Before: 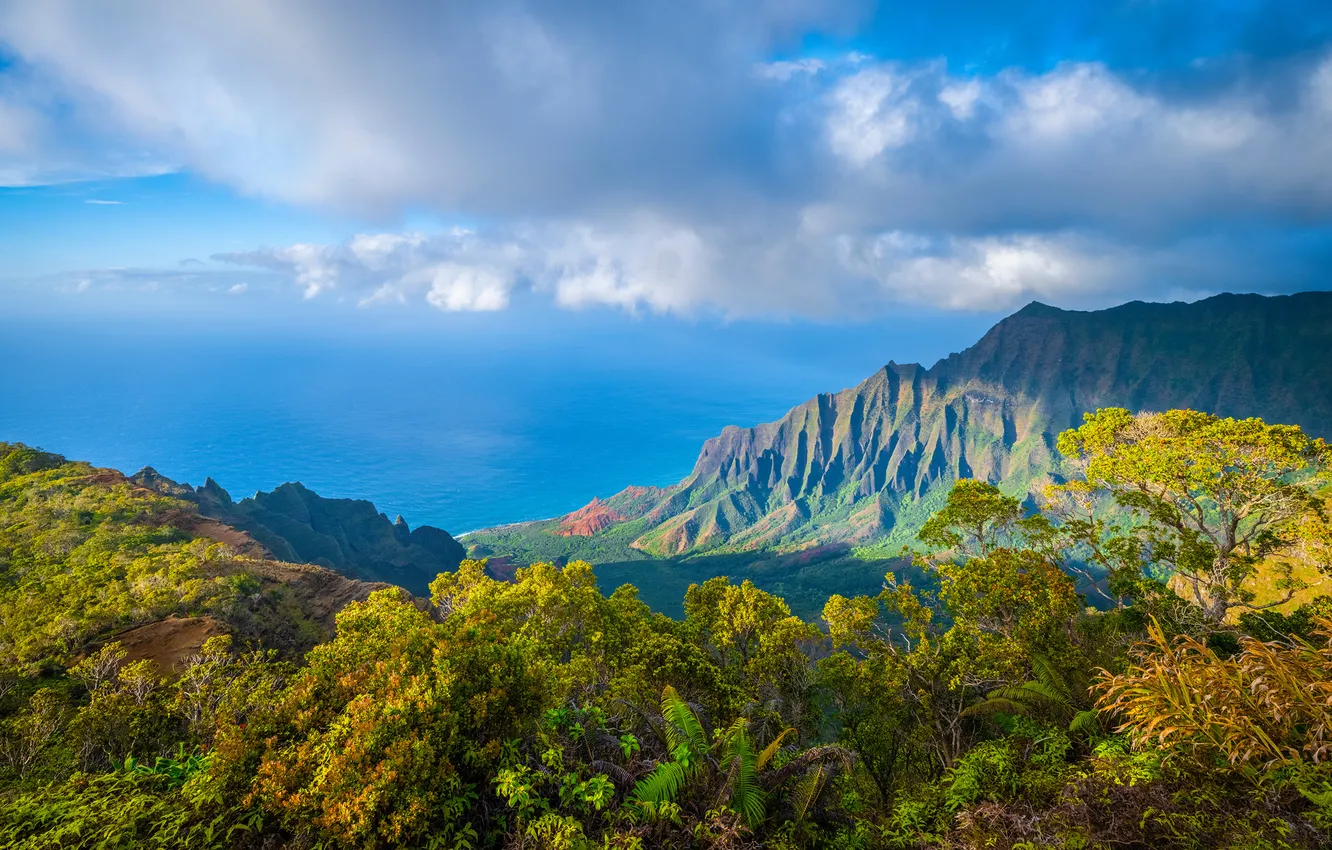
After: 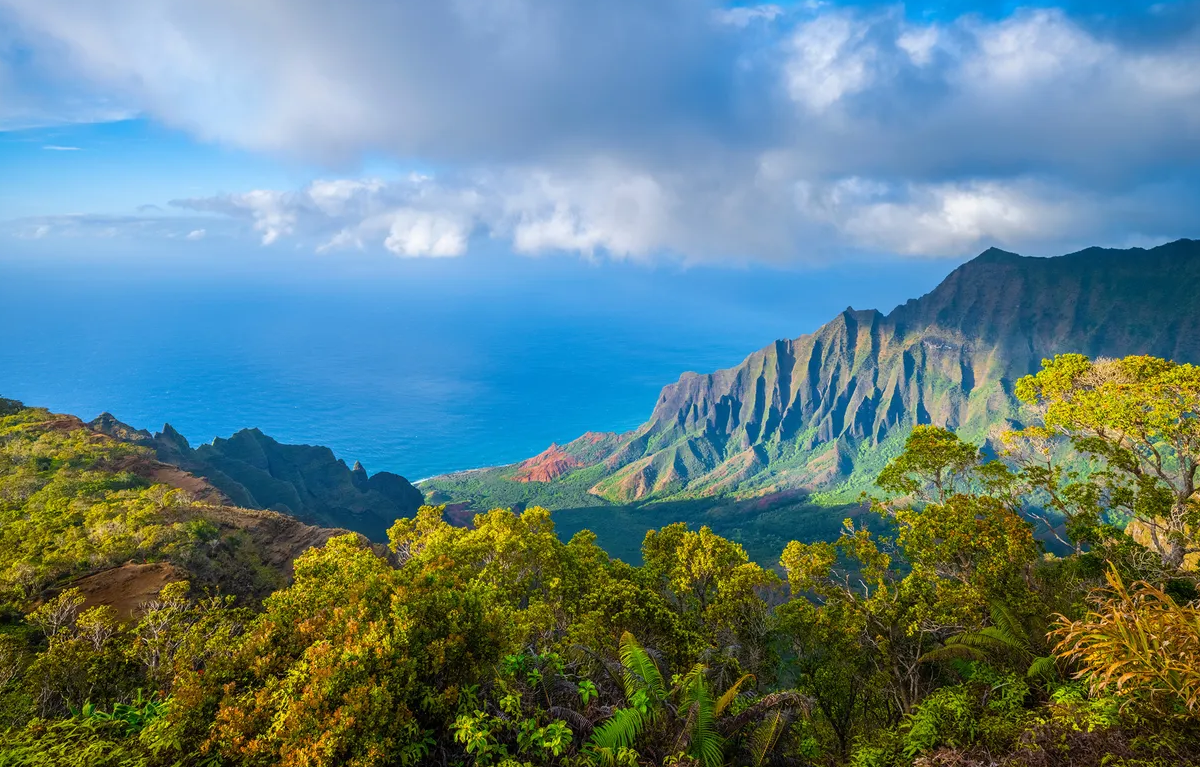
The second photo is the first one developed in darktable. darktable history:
crop: left 3.205%, top 6.378%, right 6.63%, bottom 3.322%
